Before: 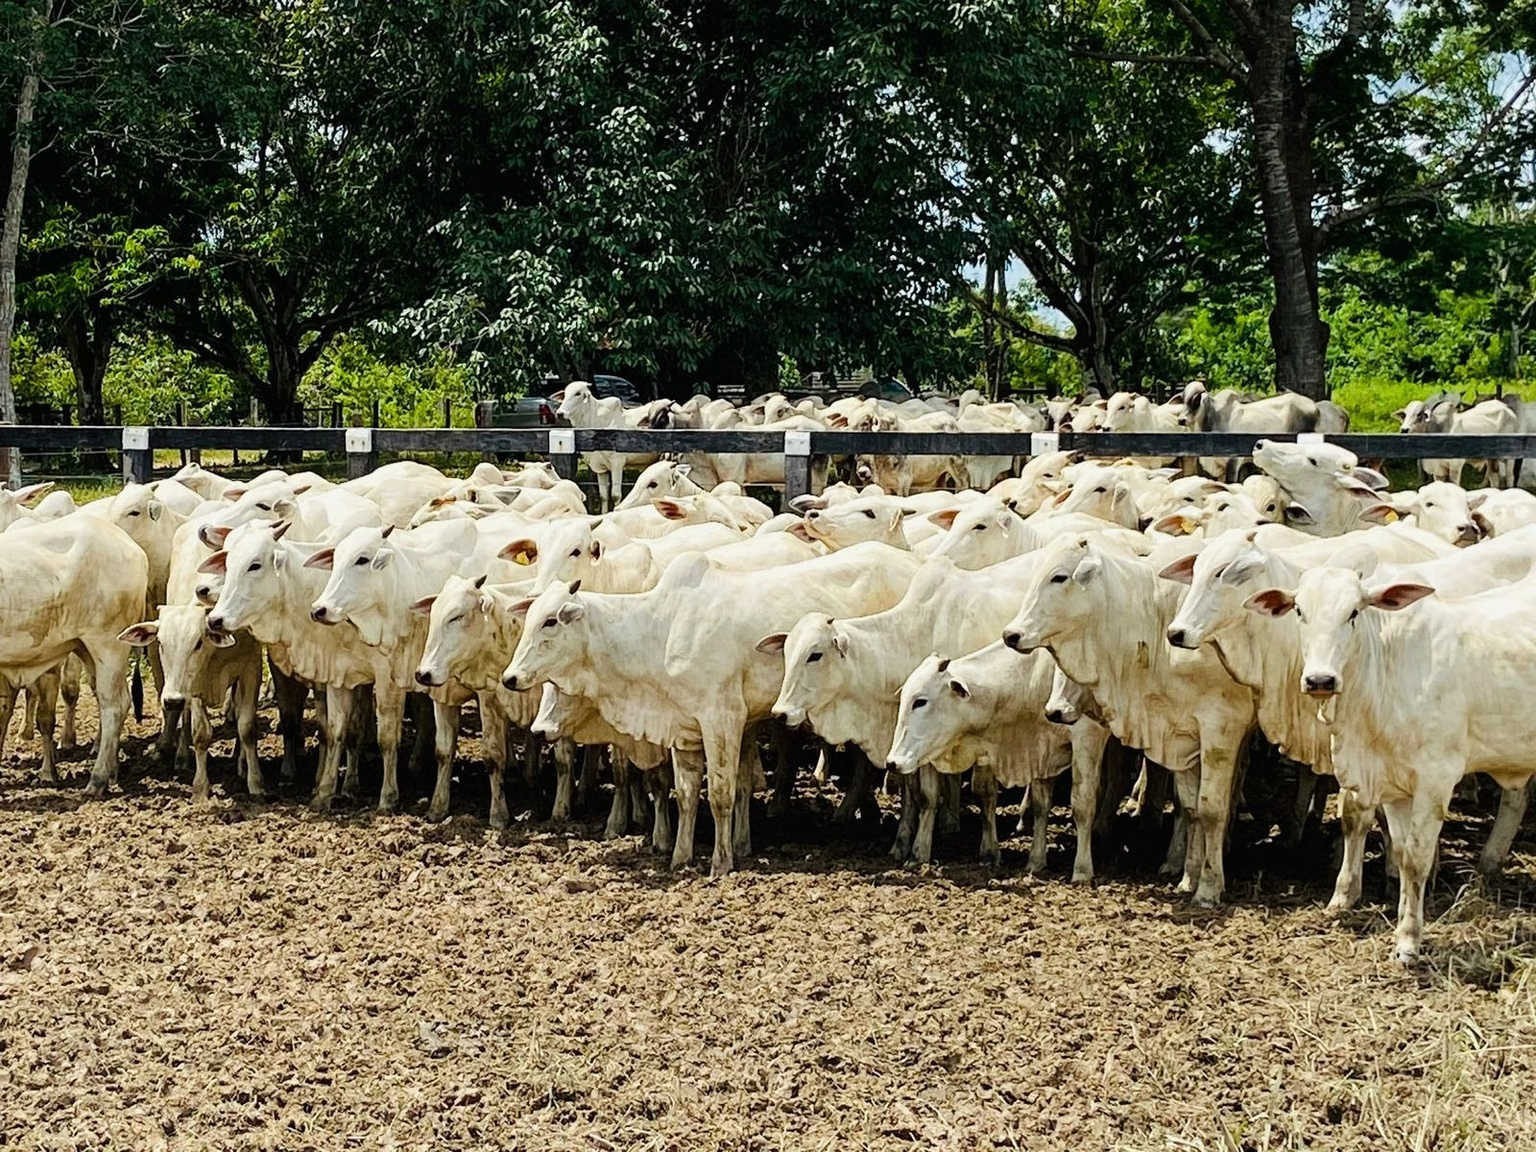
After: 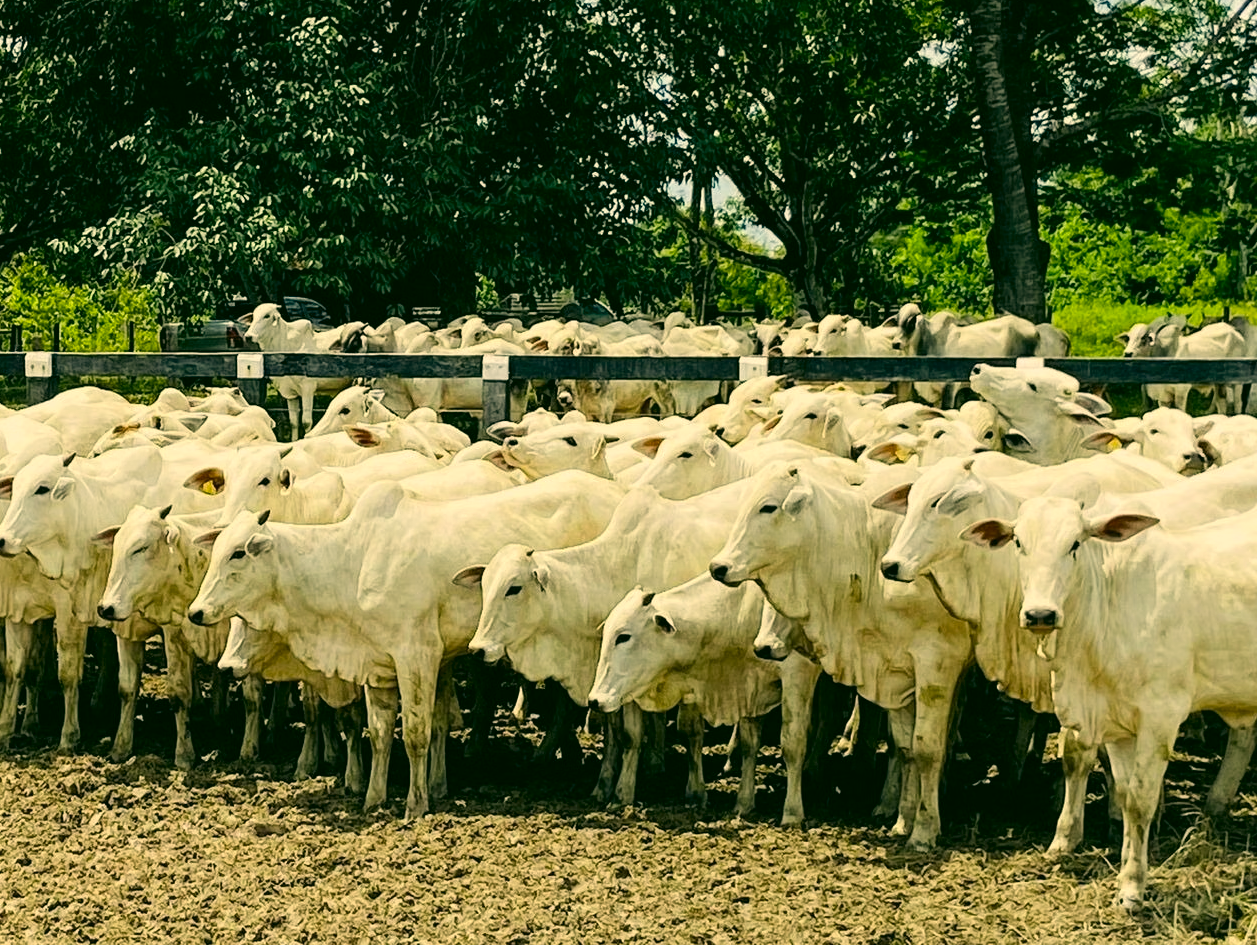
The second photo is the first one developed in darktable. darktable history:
crop and rotate: left 20.994%, top 7.894%, right 0.432%, bottom 13.346%
color correction: highlights a* 4.78, highlights b* 23.59, shadows a* -15.97, shadows b* 3.8
